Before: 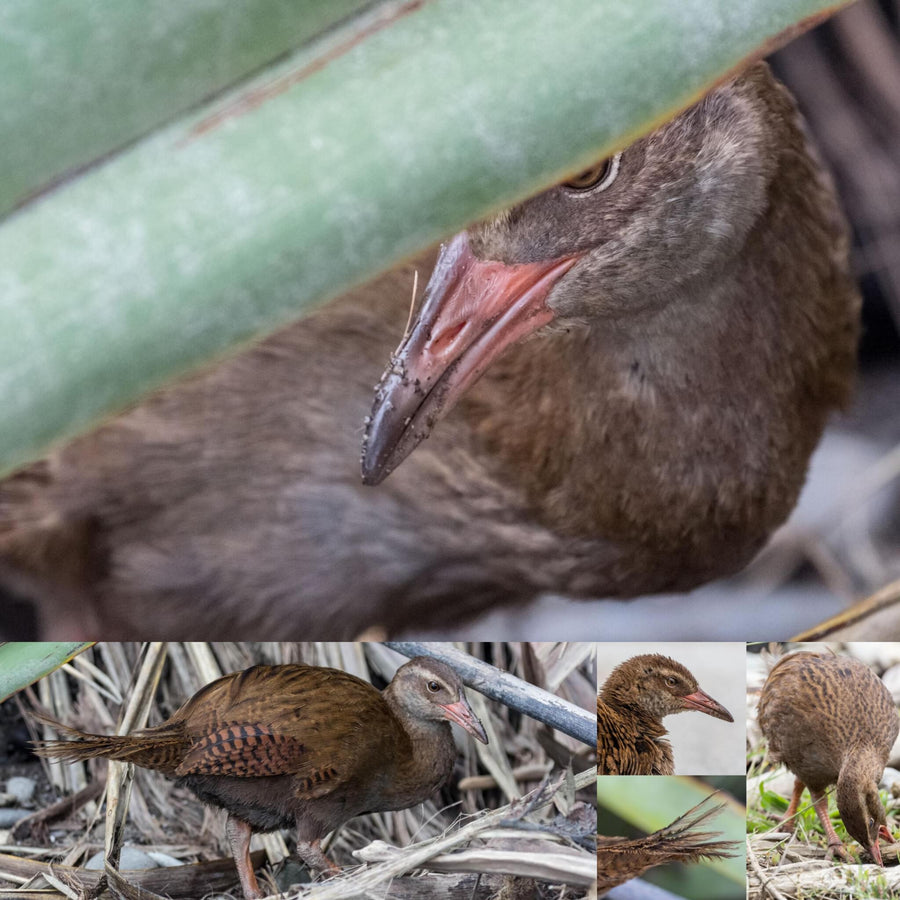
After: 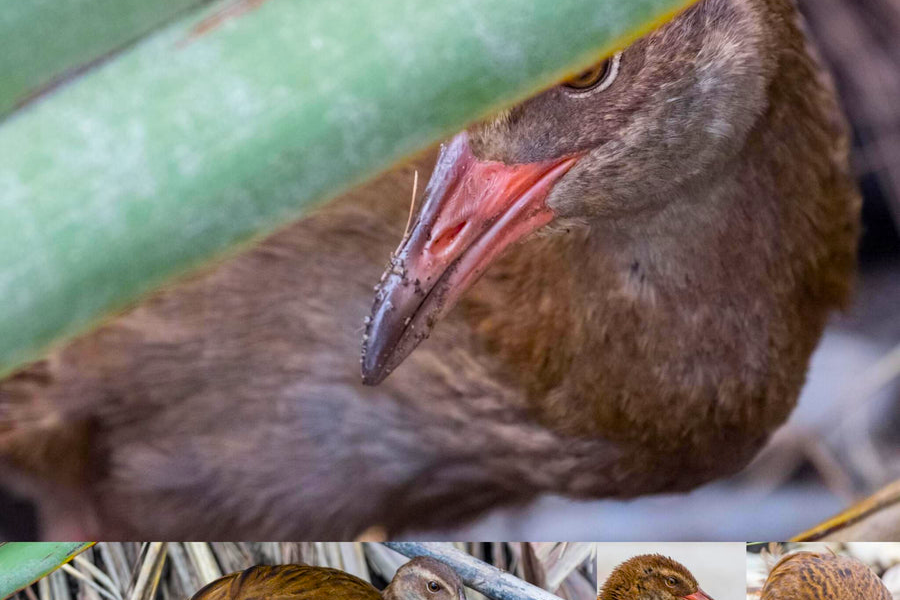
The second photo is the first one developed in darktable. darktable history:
crop: top 11.166%, bottom 22.168%
color balance rgb: linear chroma grading › global chroma 15%, perceptual saturation grading › global saturation 30%
color balance: output saturation 110%
